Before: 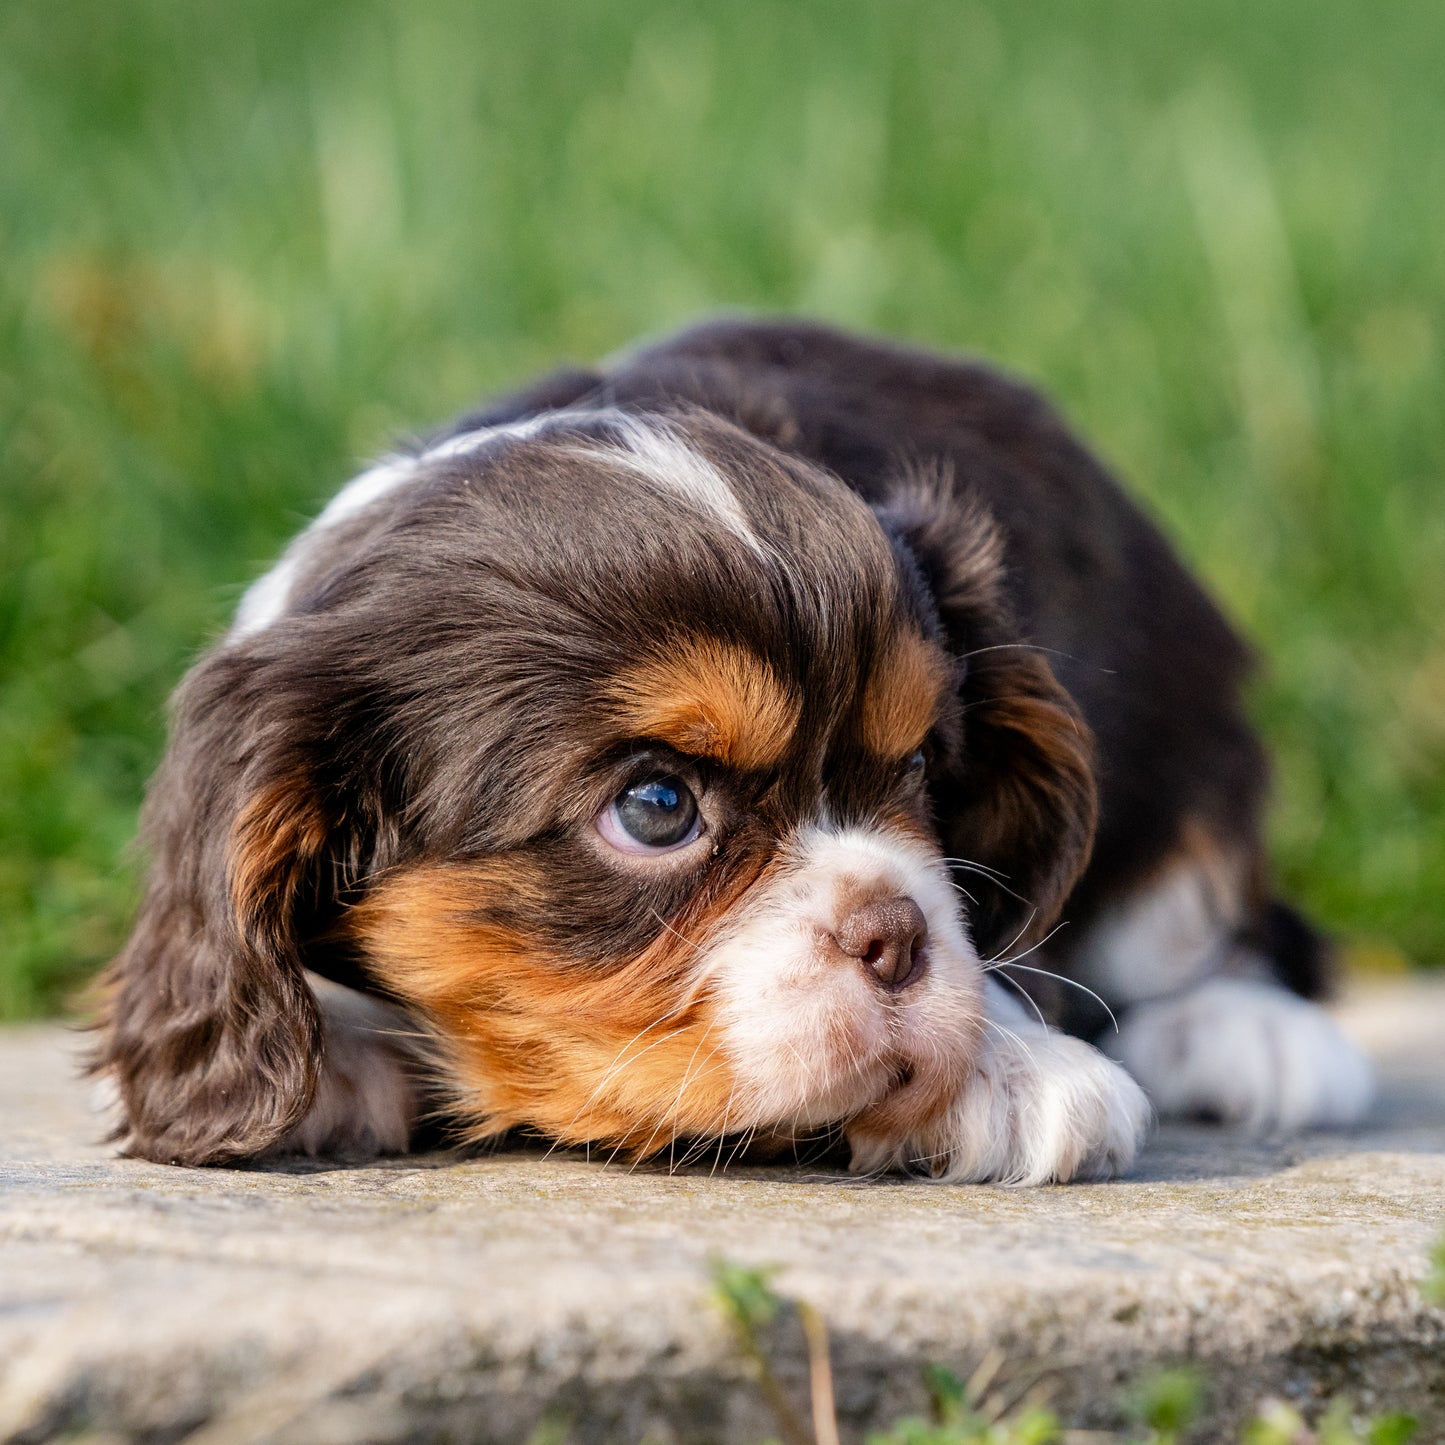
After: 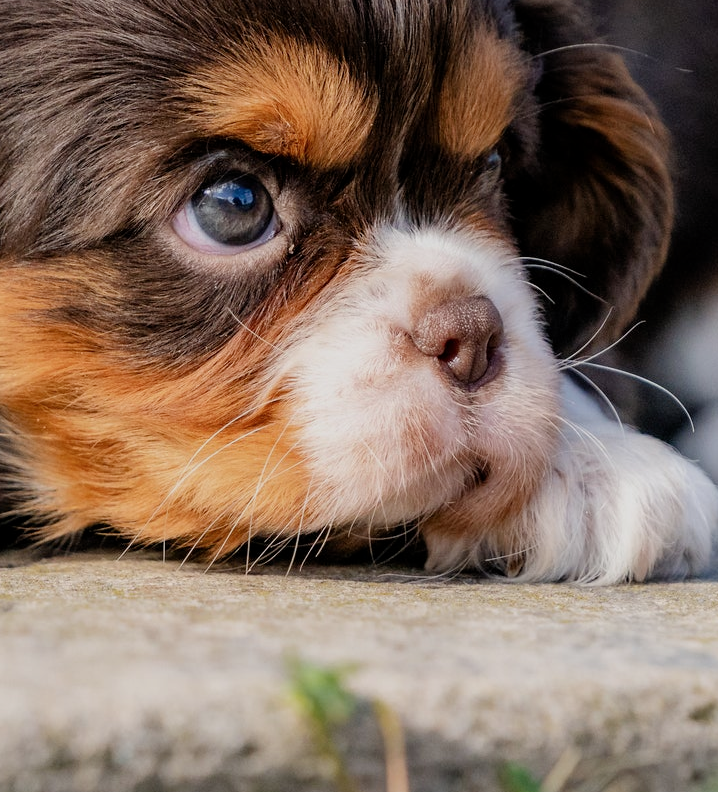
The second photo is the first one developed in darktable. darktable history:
filmic rgb: black relative exposure -15.02 EV, white relative exposure 3 EV, target black luminance 0%, hardness 9.22, latitude 98.12%, contrast 0.916, shadows ↔ highlights balance 0.687%
crop: left 29.376%, top 41.658%, right 20.92%, bottom 3.499%
